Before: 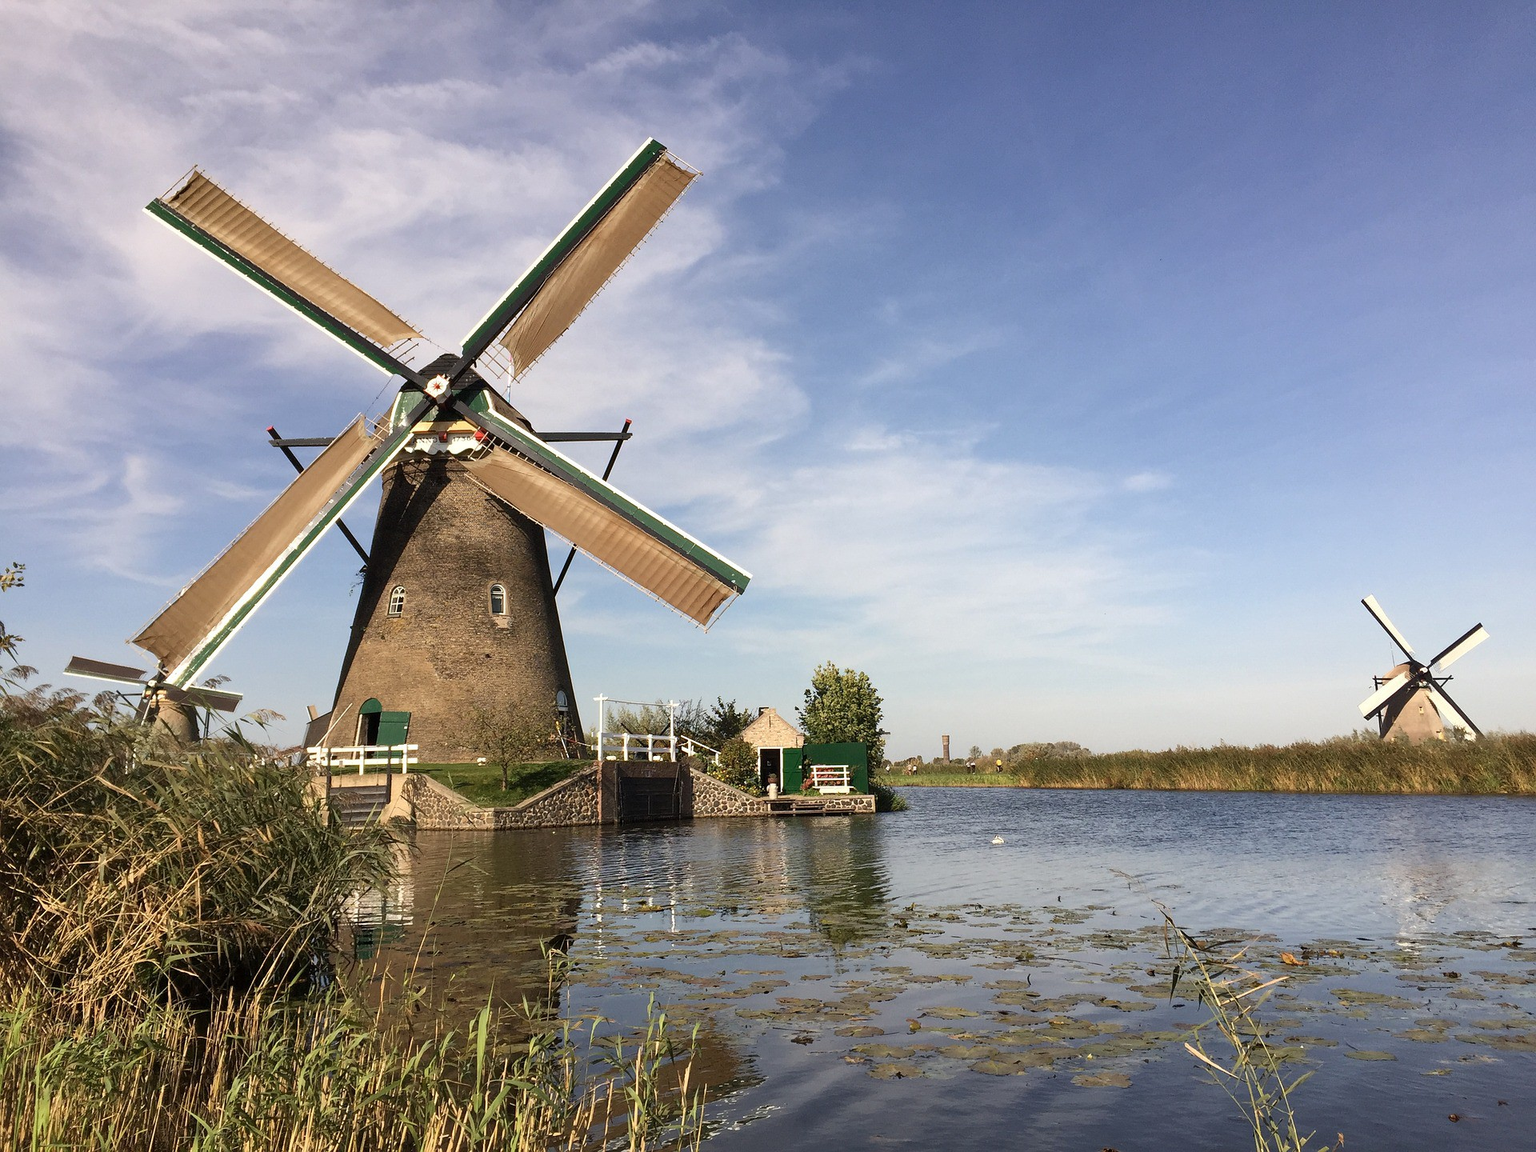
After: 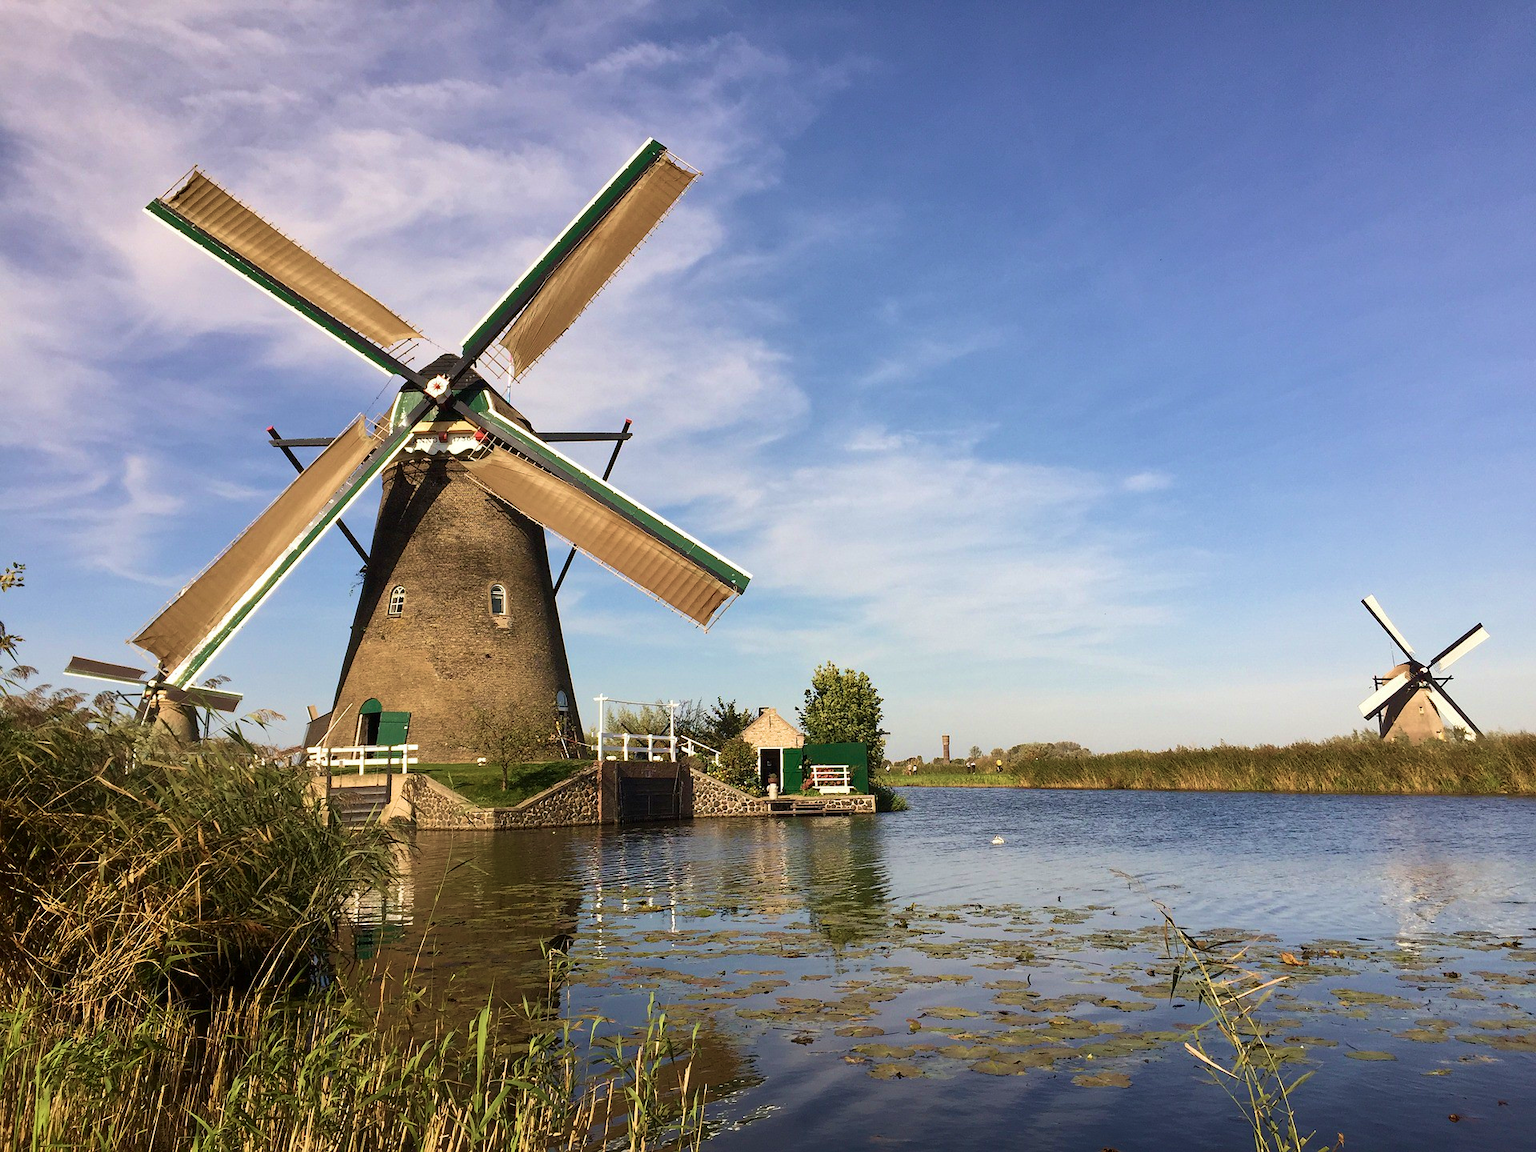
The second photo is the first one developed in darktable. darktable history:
shadows and highlights: shadows -88.03, highlights -35.45, shadows color adjustment 99.15%, highlights color adjustment 0%, soften with gaussian
velvia: strength 45%
